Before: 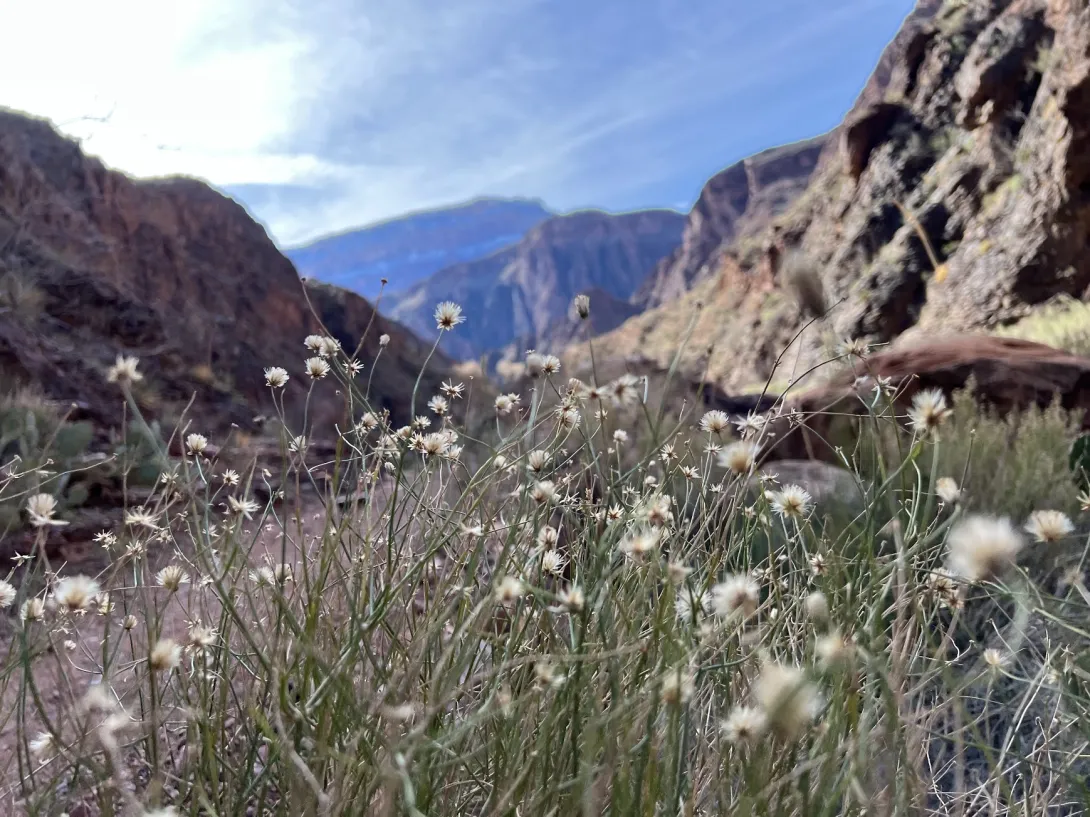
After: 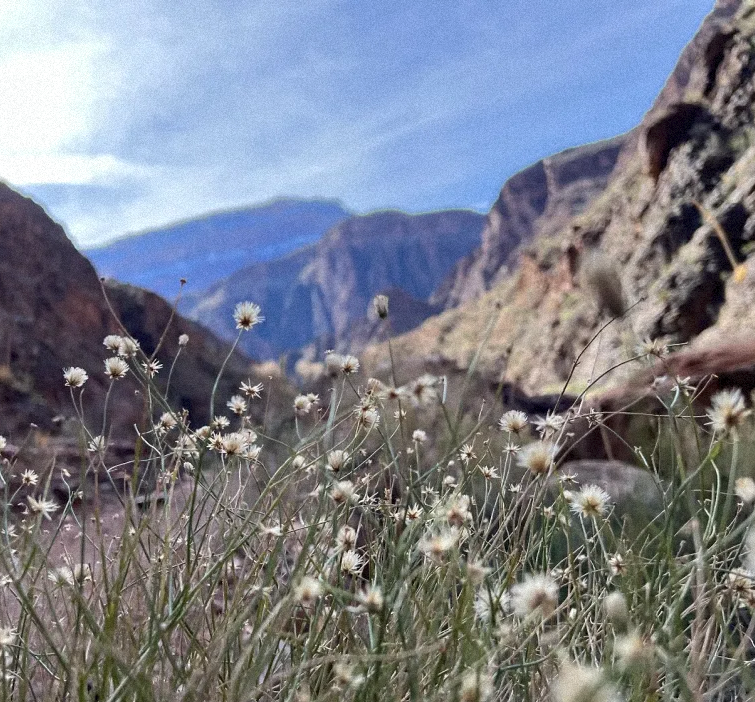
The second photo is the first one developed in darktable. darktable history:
crop: left 18.479%, right 12.2%, bottom 13.971%
grain: mid-tones bias 0%
